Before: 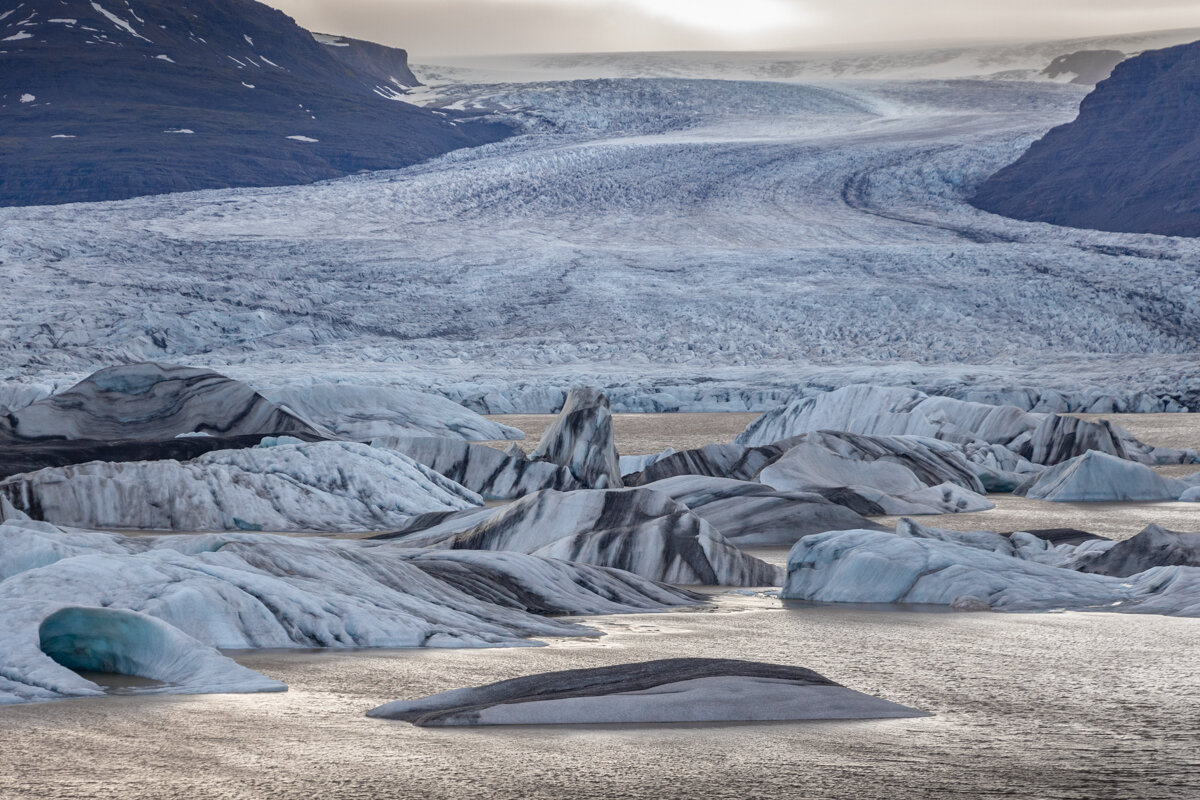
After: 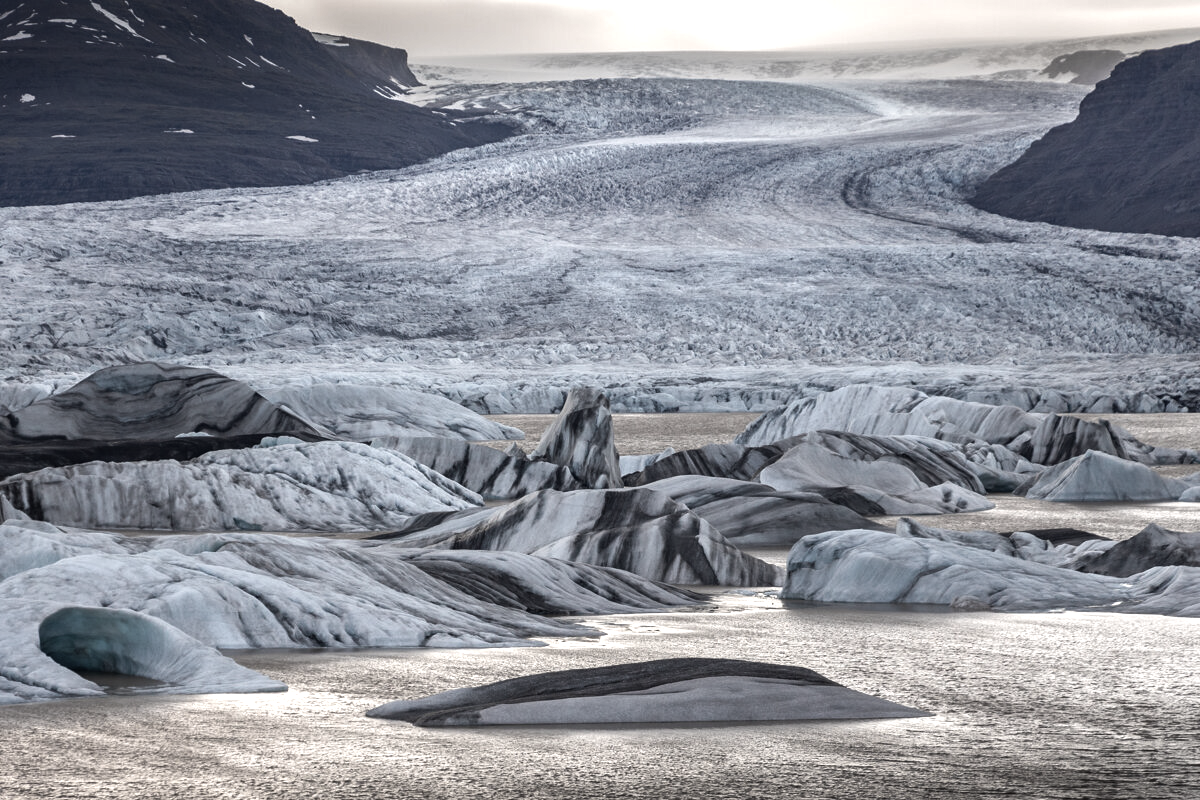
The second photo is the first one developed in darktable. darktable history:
color balance rgb: shadows lift › luminance -10.167%, highlights gain › luminance 1.275%, highlights gain › chroma 0.319%, highlights gain › hue 41.38°, perceptual saturation grading › global saturation 0.992%, perceptual saturation grading › mid-tones 11.649%, perceptual brilliance grading › global brilliance 15.33%, perceptual brilliance grading › shadows -35.237%, global vibrance 20%
color correction: highlights b* 0.012, saturation 0.515
